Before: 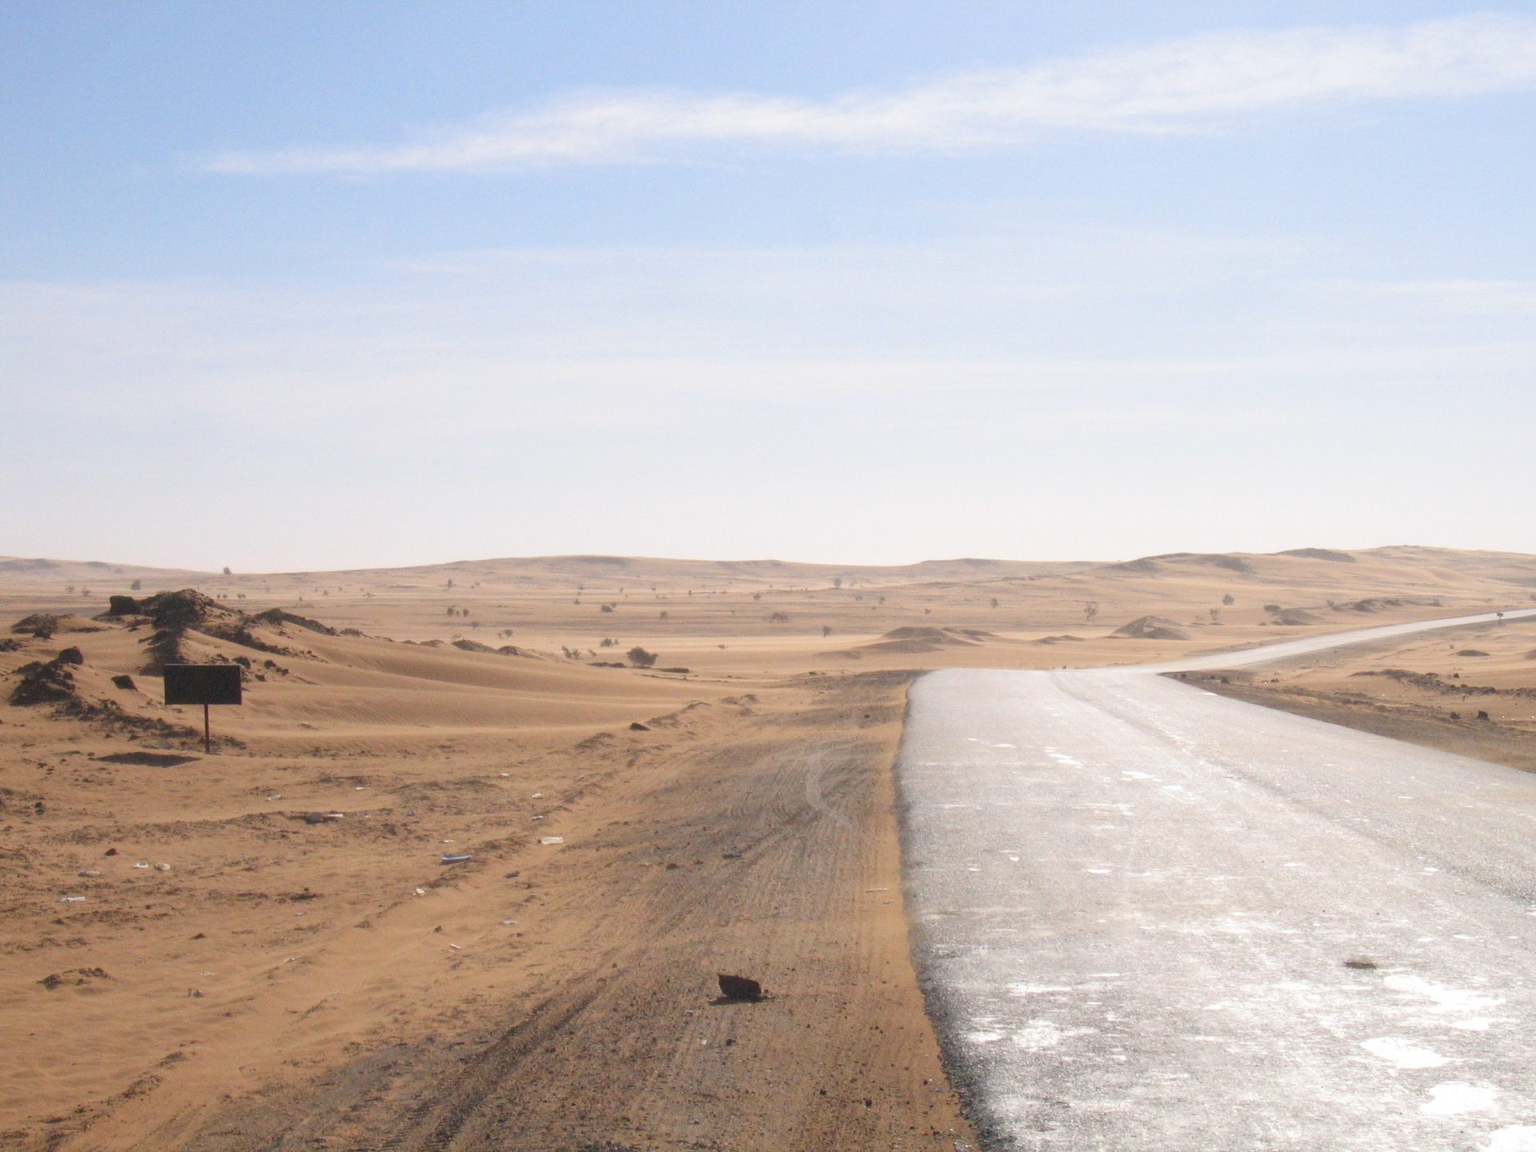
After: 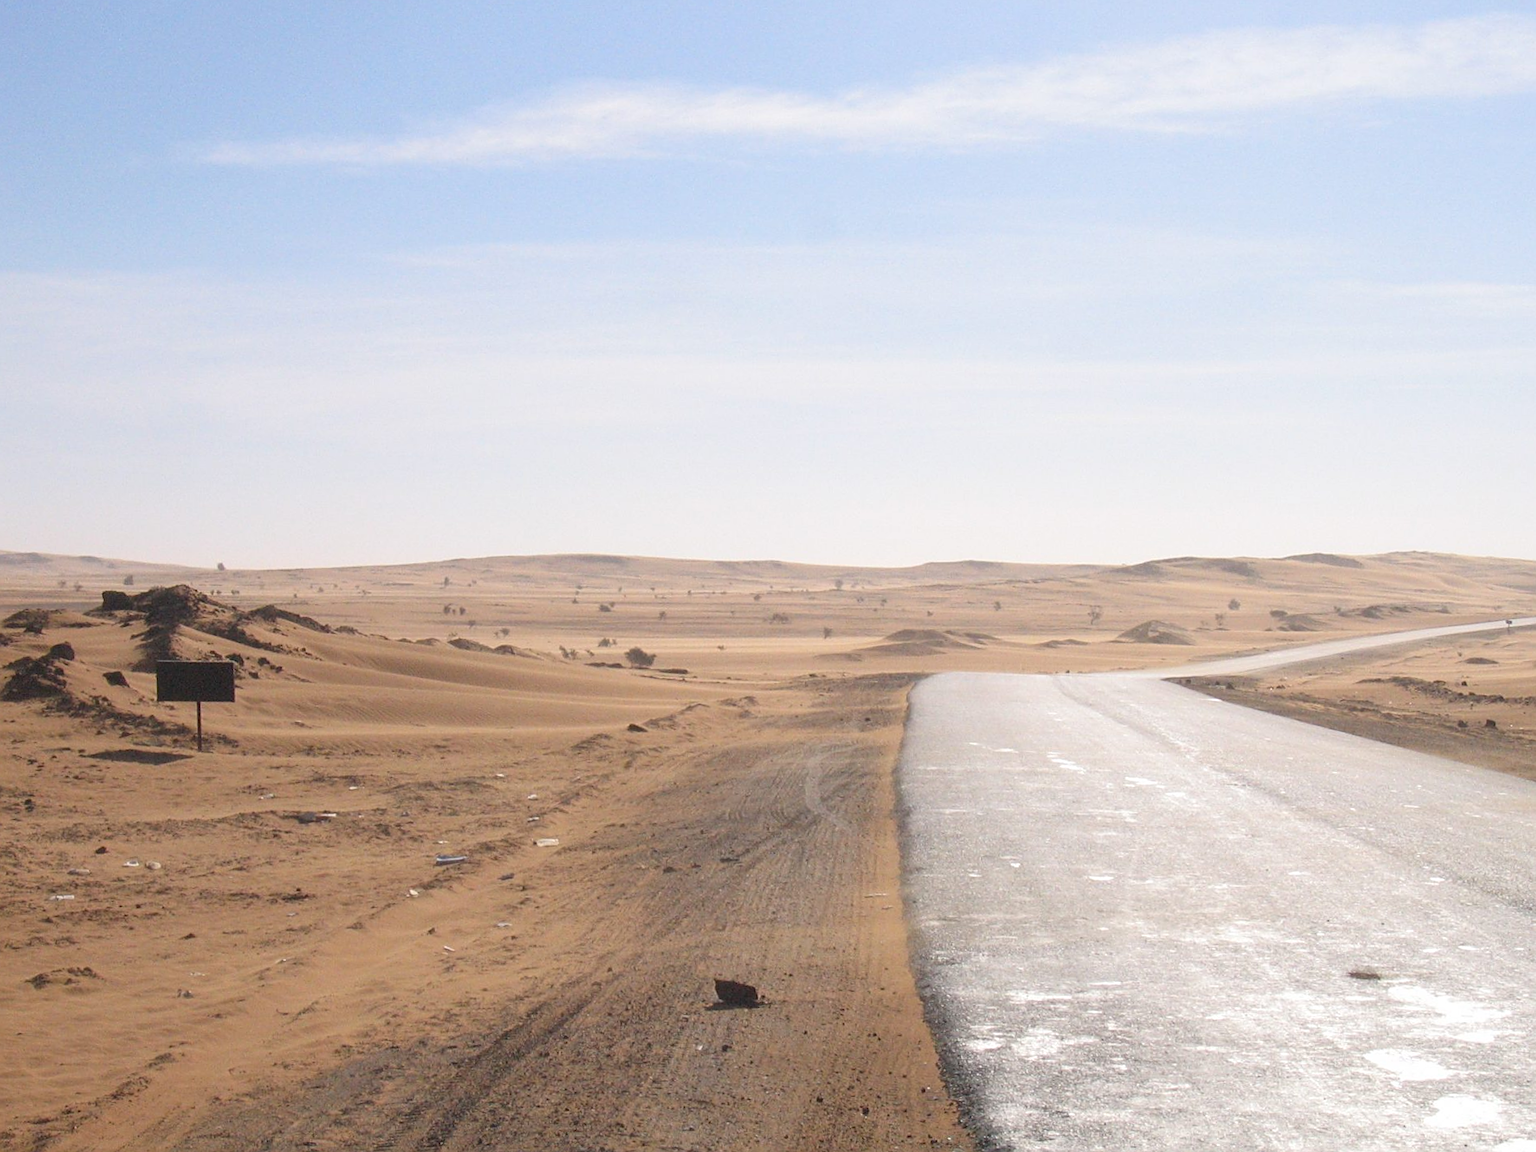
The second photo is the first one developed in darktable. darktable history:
tone equalizer: on, module defaults
sharpen: on, module defaults
crop and rotate: angle -0.5°
